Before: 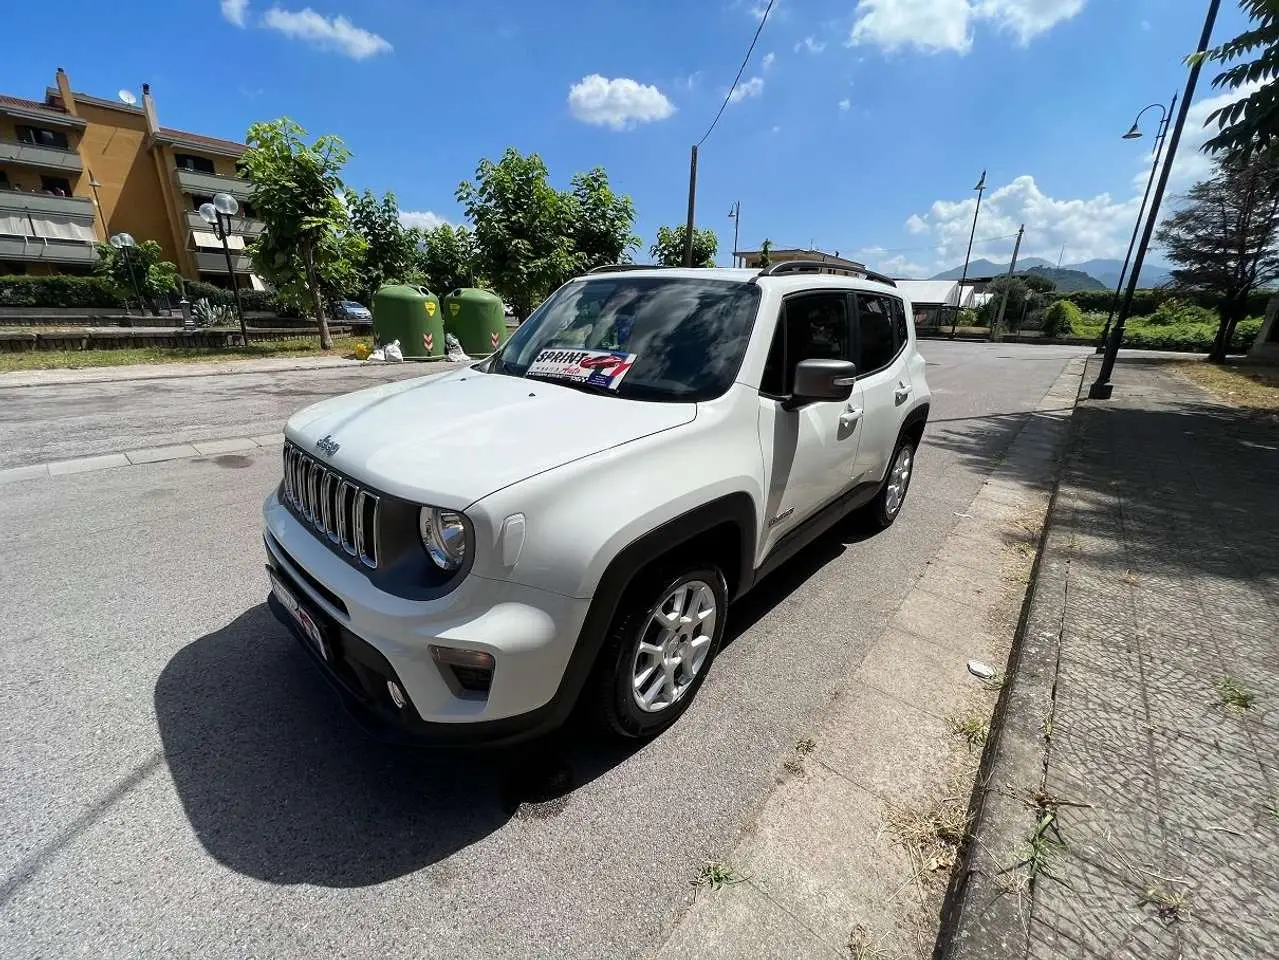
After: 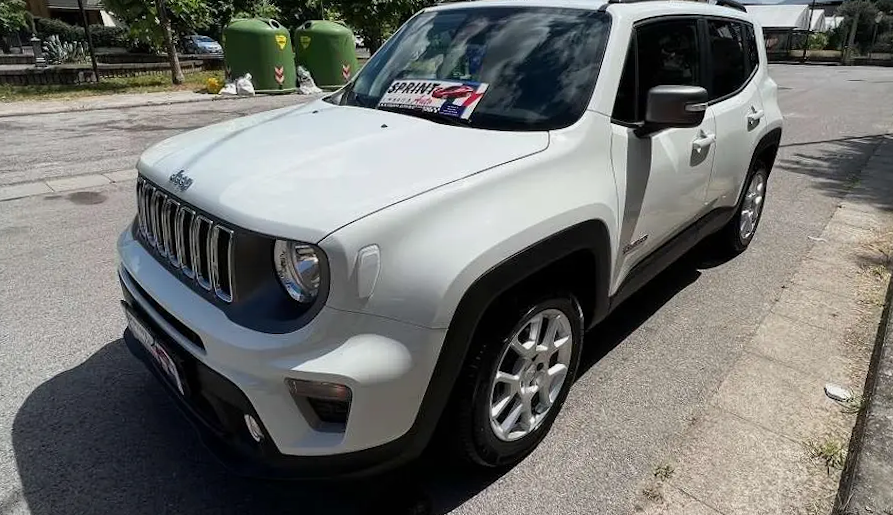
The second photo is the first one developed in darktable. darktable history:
rotate and perspective: rotation -1°, crop left 0.011, crop right 0.989, crop top 0.025, crop bottom 0.975
vignetting: fall-off start 100%, brightness -0.282, width/height ratio 1.31
crop: left 11.123%, top 27.61%, right 18.3%, bottom 17.034%
exposure: exposure -0.116 EV, compensate exposure bias true, compensate highlight preservation false
